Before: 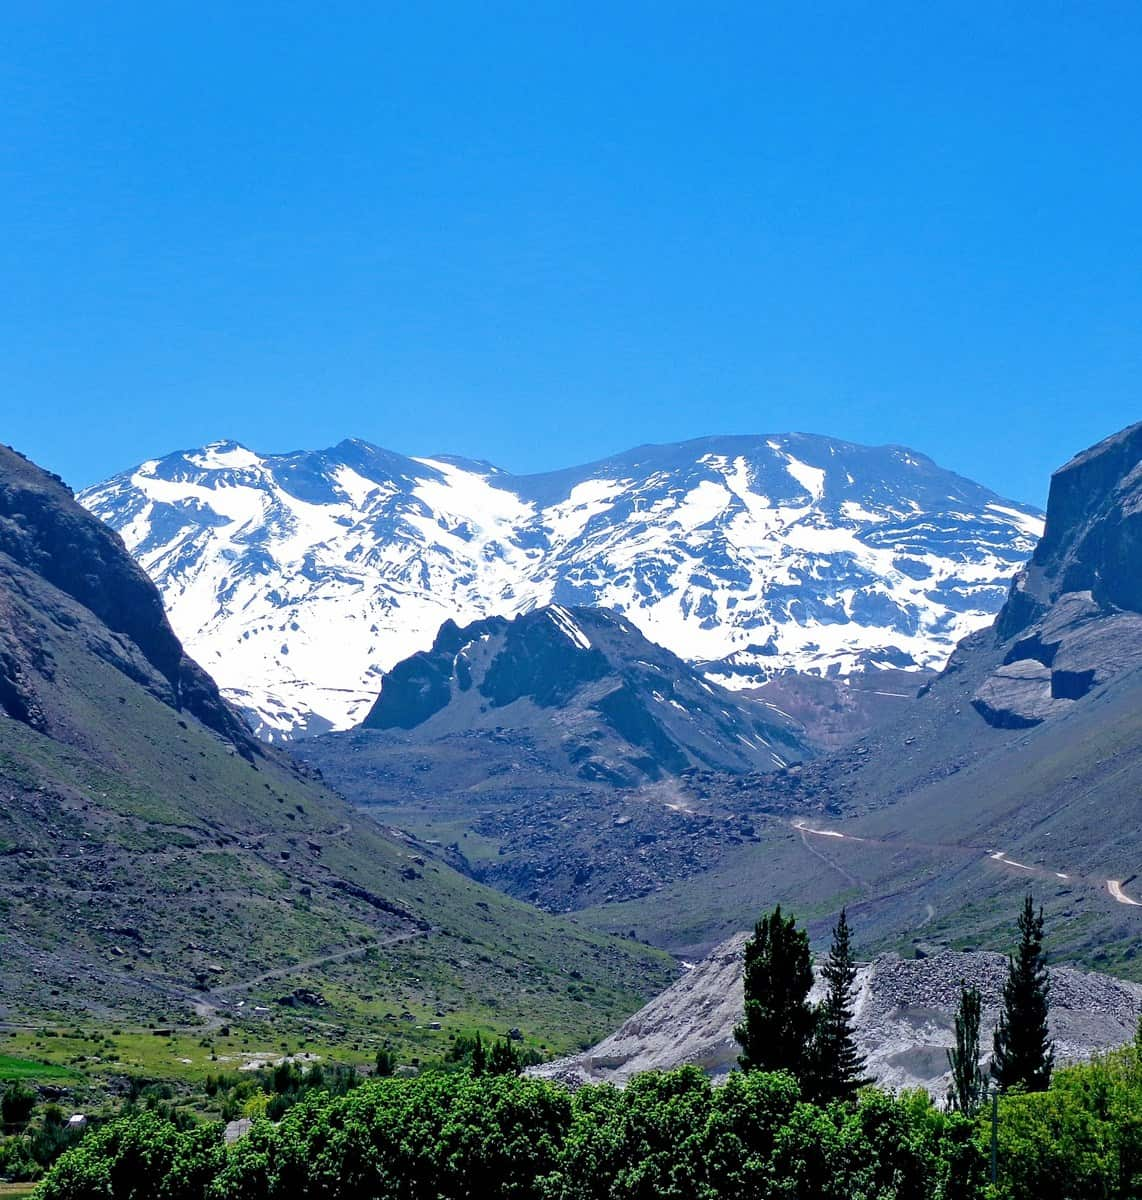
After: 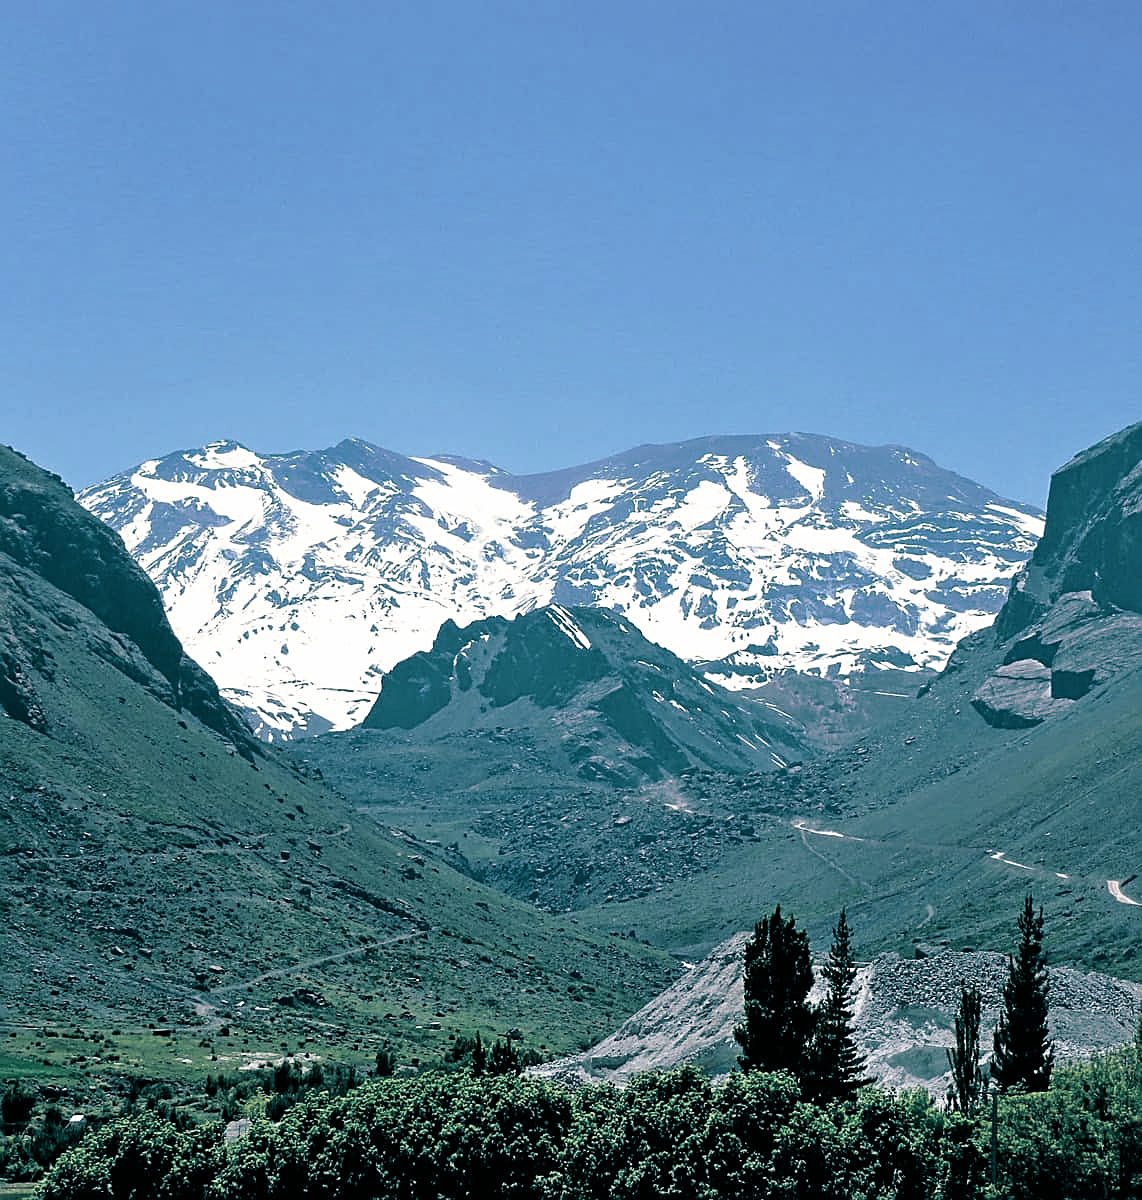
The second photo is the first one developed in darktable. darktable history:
split-toning: shadows › hue 186.43°, highlights › hue 49.29°, compress 30.29%
contrast brightness saturation: contrast 0.1, saturation -0.36
sharpen: on, module defaults
